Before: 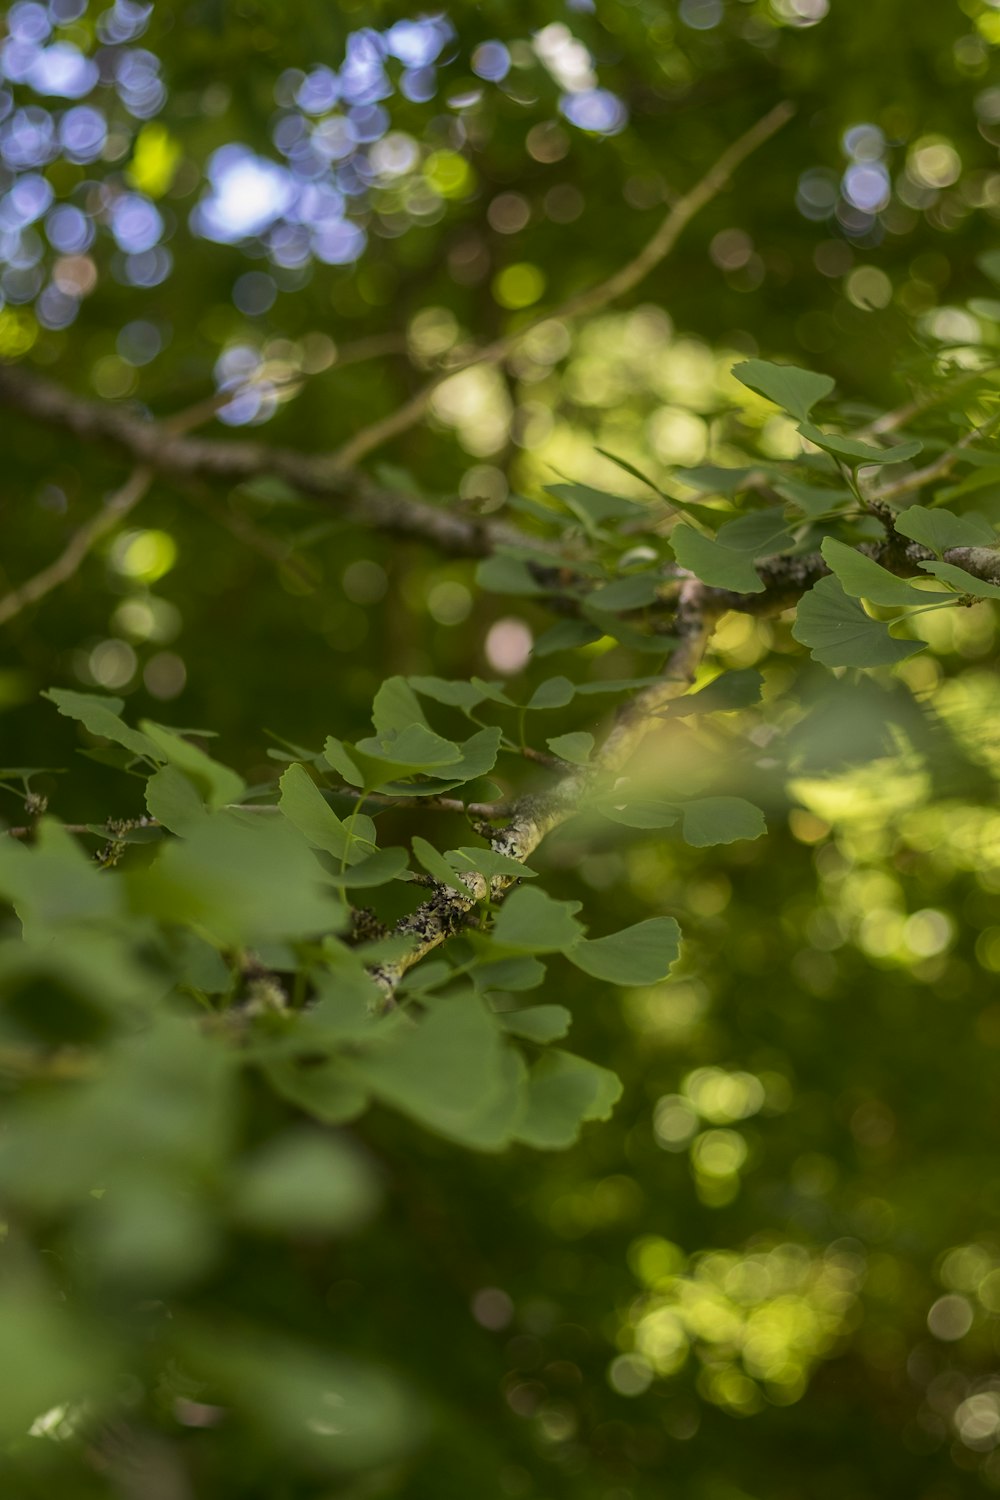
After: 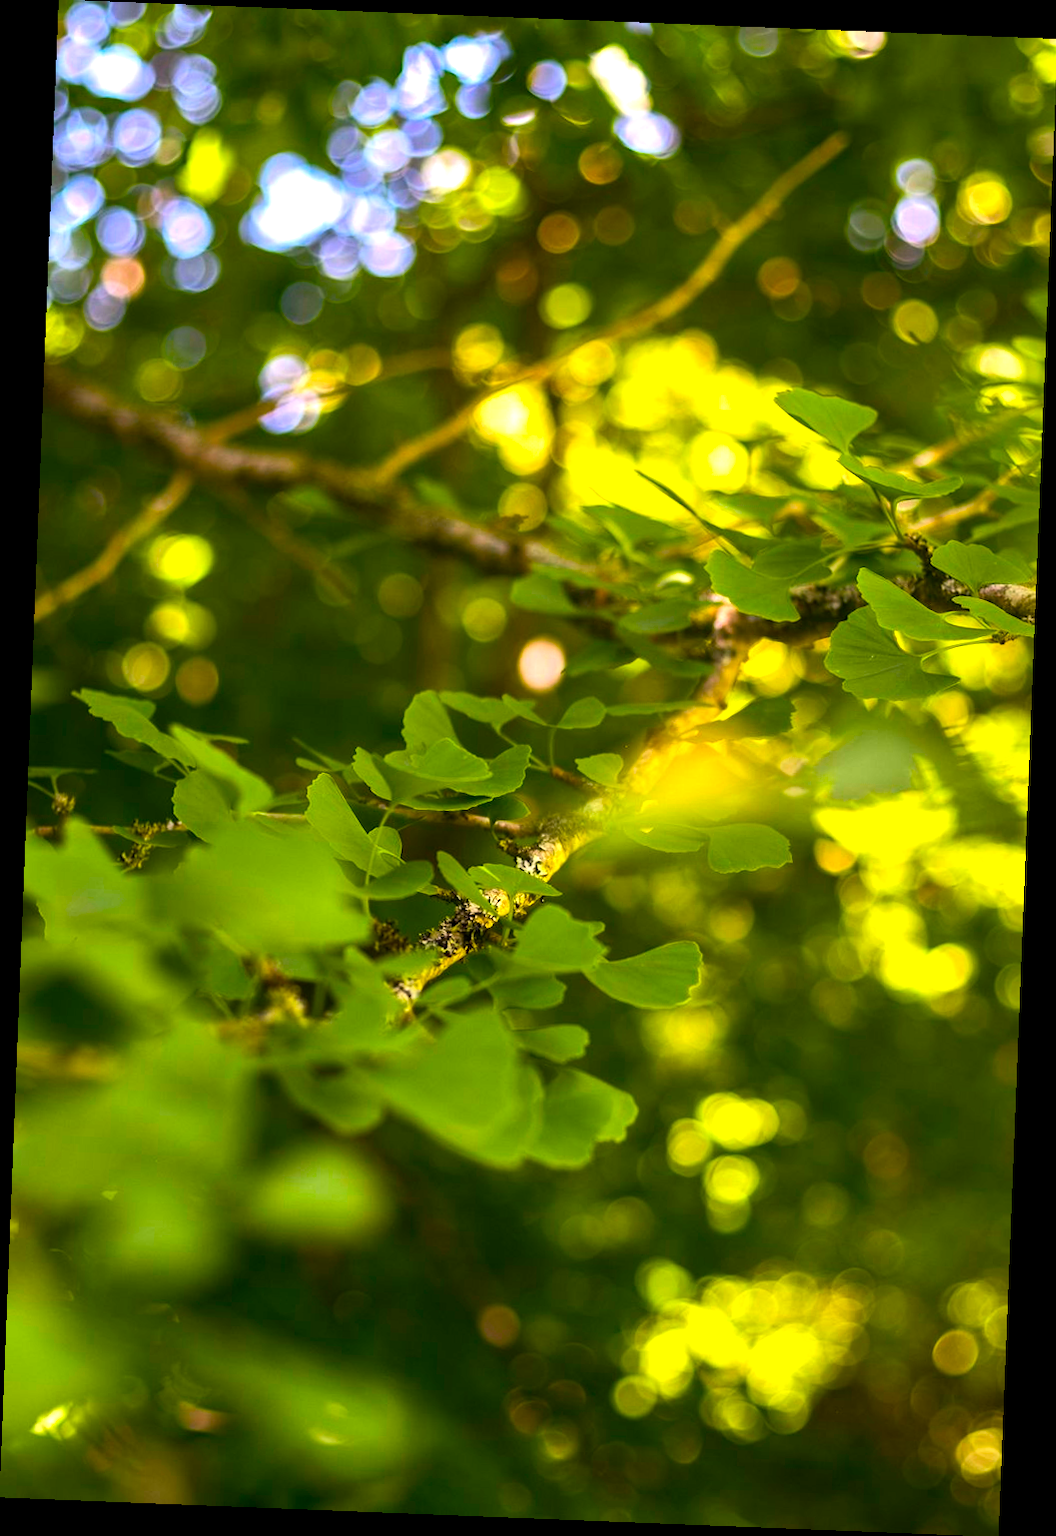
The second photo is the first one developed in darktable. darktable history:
rotate and perspective: rotation 2.27°, automatic cropping off
color correction: highlights a* 7.34, highlights b* 4.37
color balance rgb: linear chroma grading › shadows -10%, linear chroma grading › global chroma 20%, perceptual saturation grading › global saturation 15%, perceptual brilliance grading › global brilliance 30%, perceptual brilliance grading › highlights 12%, perceptual brilliance grading › mid-tones 24%, global vibrance 20%
